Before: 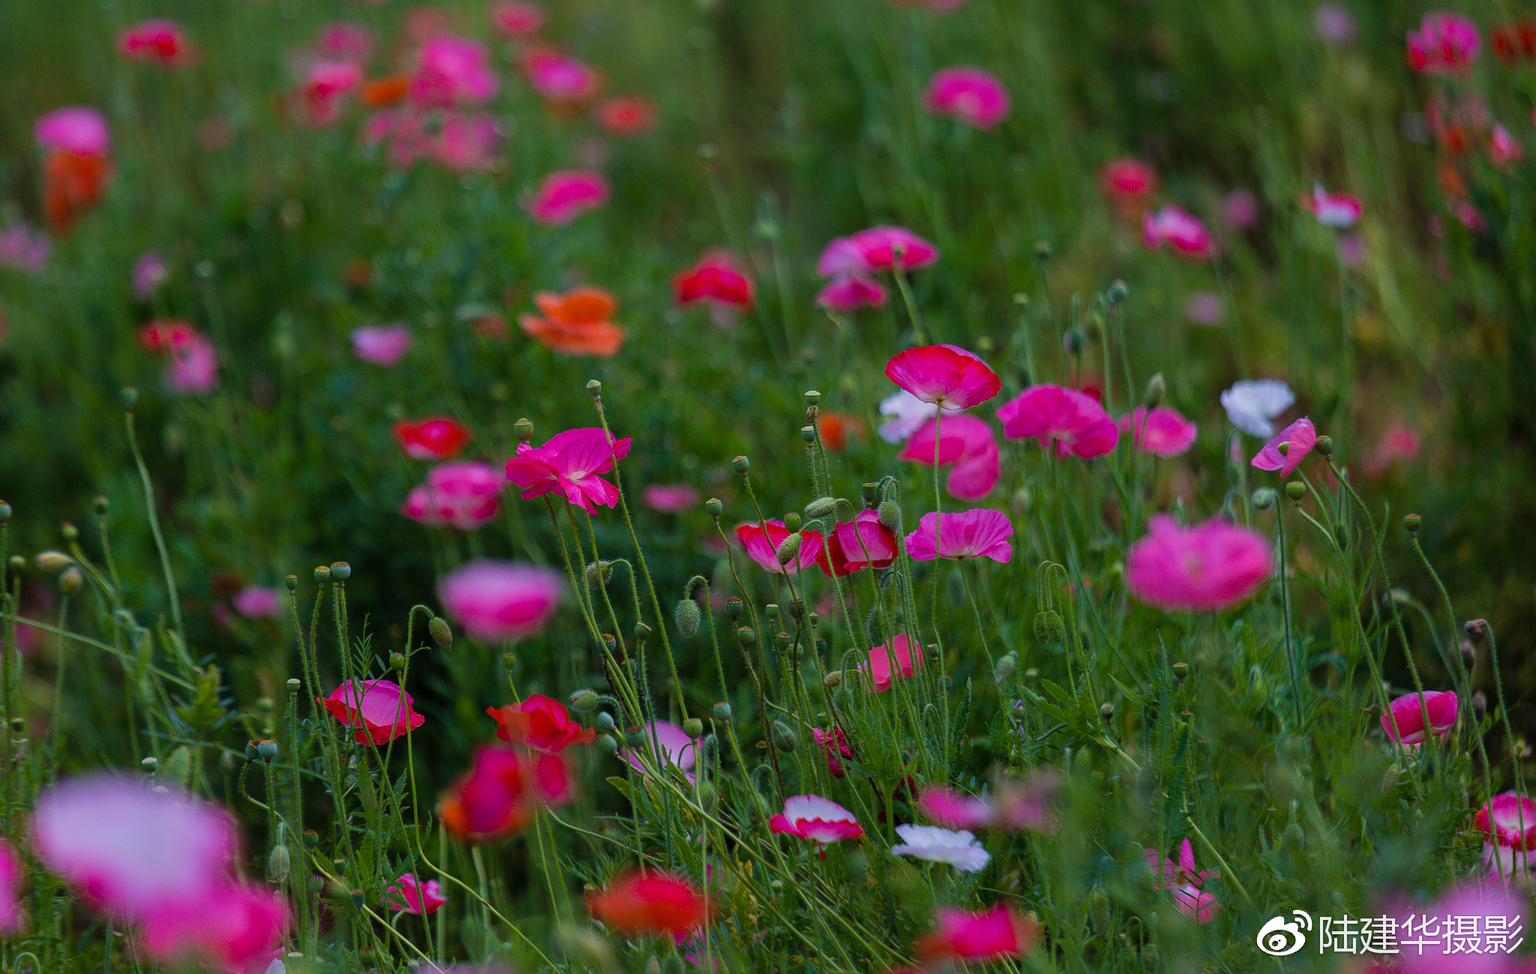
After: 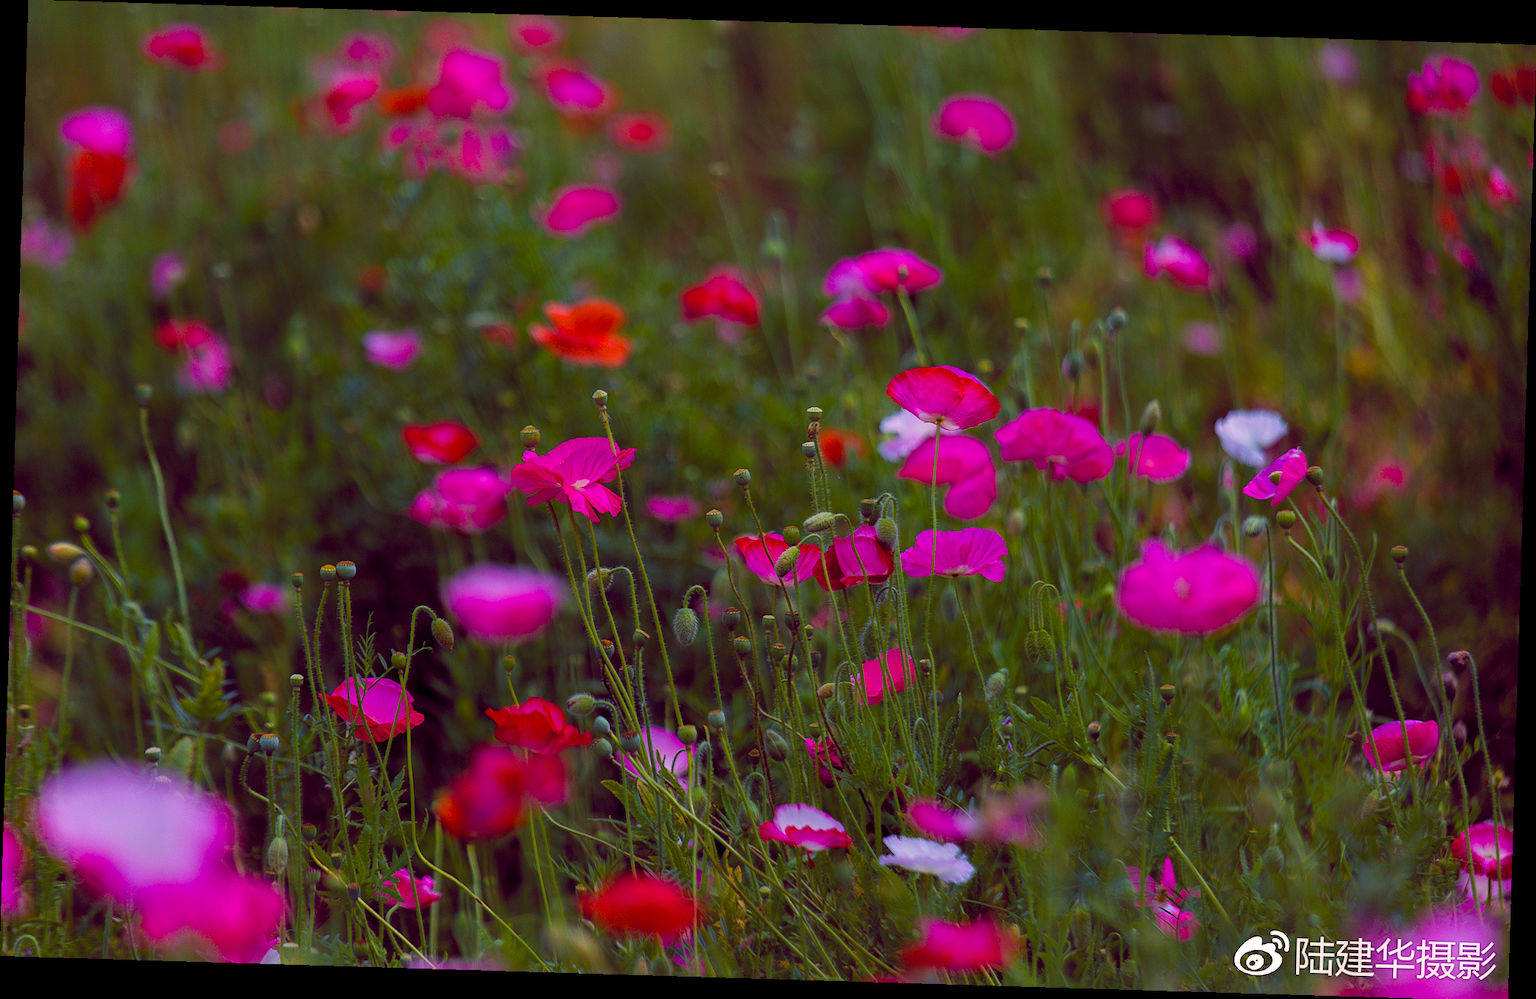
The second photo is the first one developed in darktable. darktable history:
color balance rgb: shadows lift › chroma 6.43%, shadows lift › hue 305.74°, highlights gain › chroma 2.43%, highlights gain › hue 35.74°, global offset › chroma 0.28%, global offset › hue 320.29°, linear chroma grading › global chroma 5.5%, perceptual saturation grading › global saturation 30%, contrast 5.15%
rotate and perspective: rotation 1.72°, automatic cropping off
